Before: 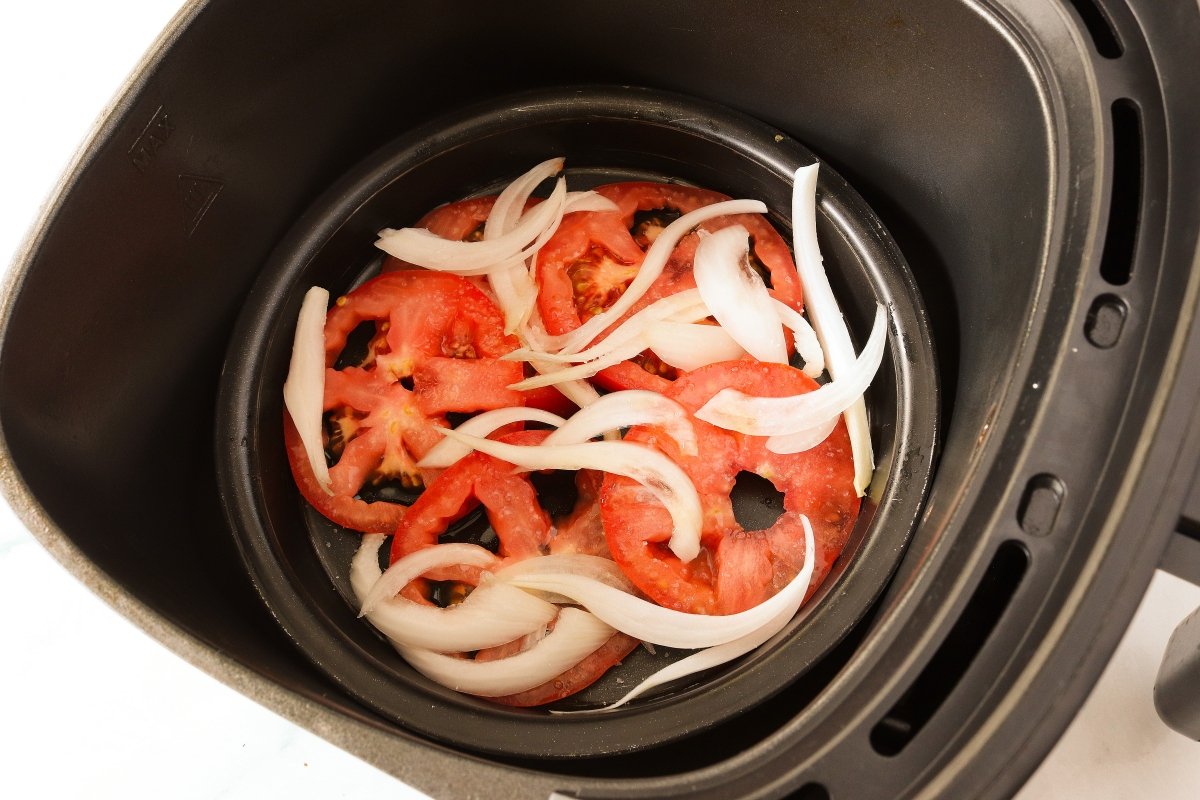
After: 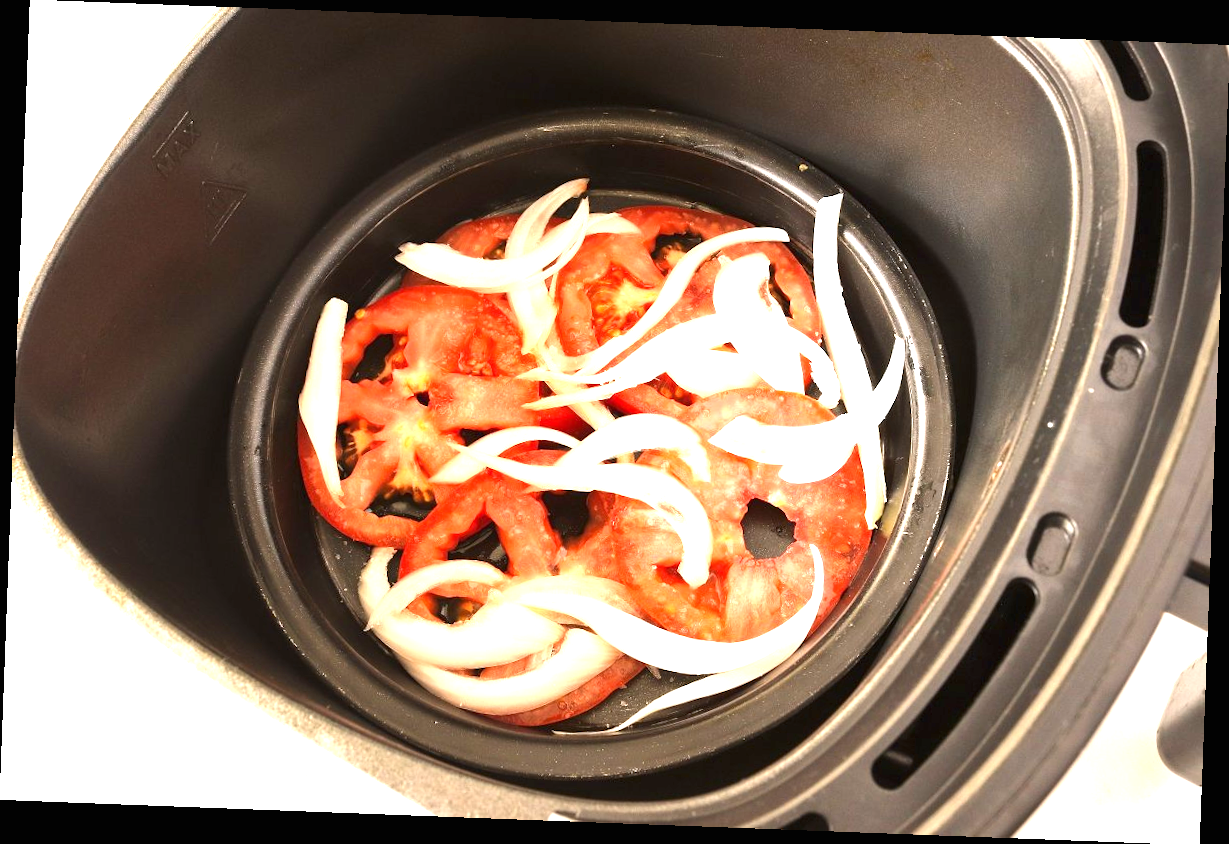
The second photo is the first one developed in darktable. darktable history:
exposure: black level correction 0, exposure 1.5 EV, compensate exposure bias true, compensate highlight preservation false
base curve: curves: ch0 [(0, 0) (0.989, 0.992)], preserve colors none
rotate and perspective: rotation 2.17°, automatic cropping off
